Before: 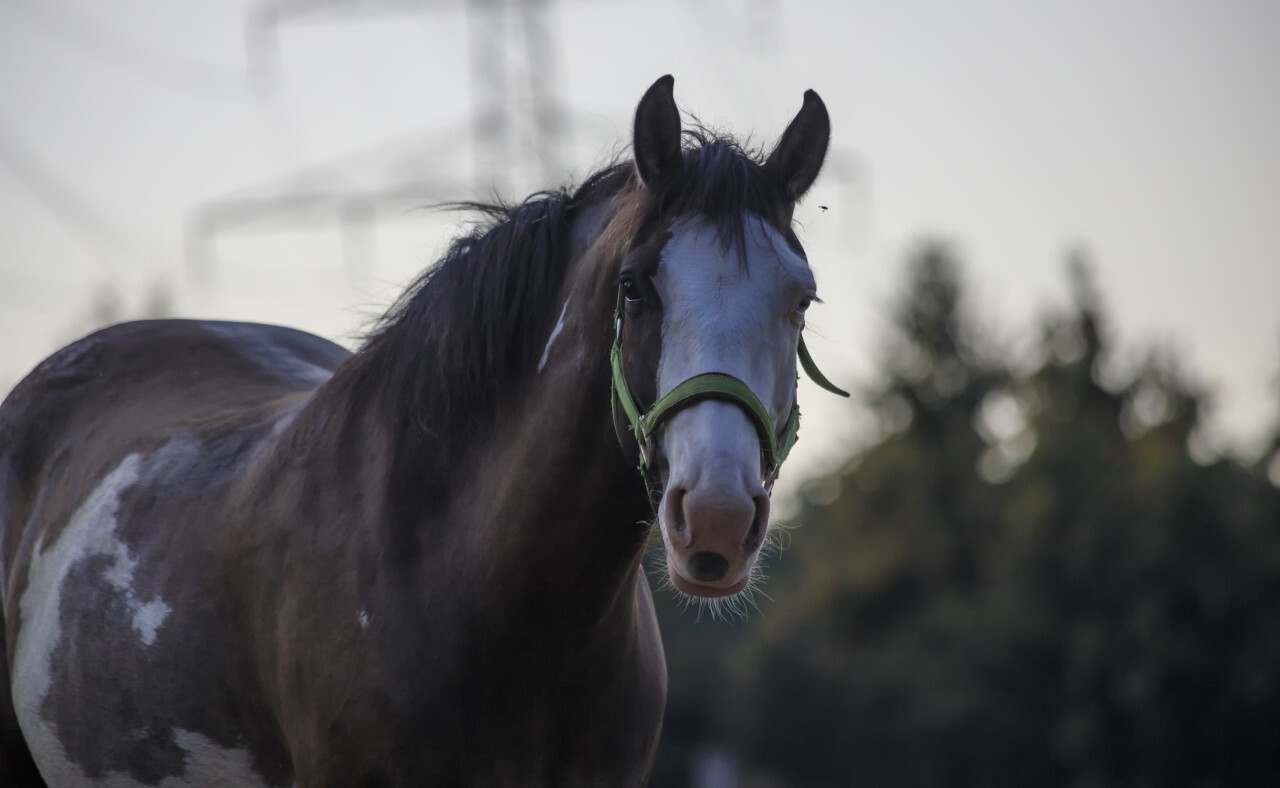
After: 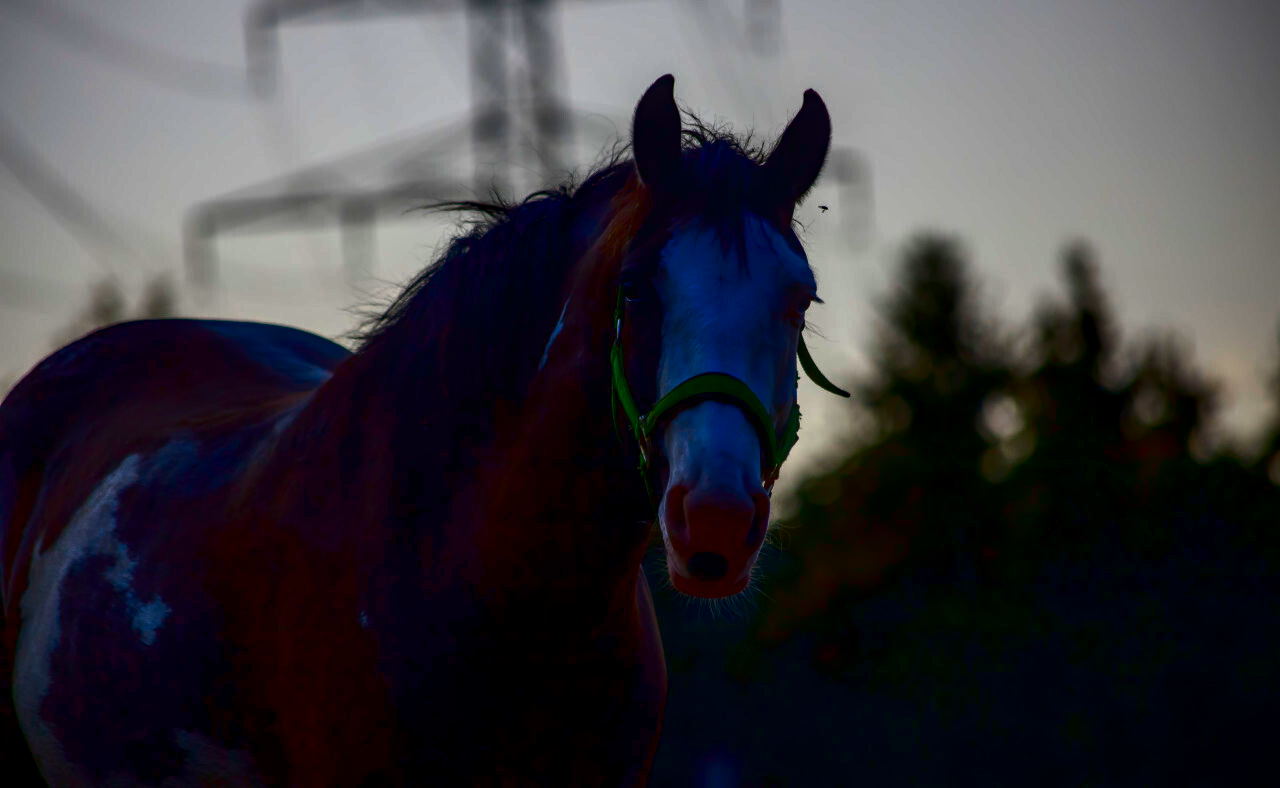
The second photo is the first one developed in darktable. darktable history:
local contrast: on, module defaults
contrast brightness saturation: brightness -0.993, saturation 0.982
